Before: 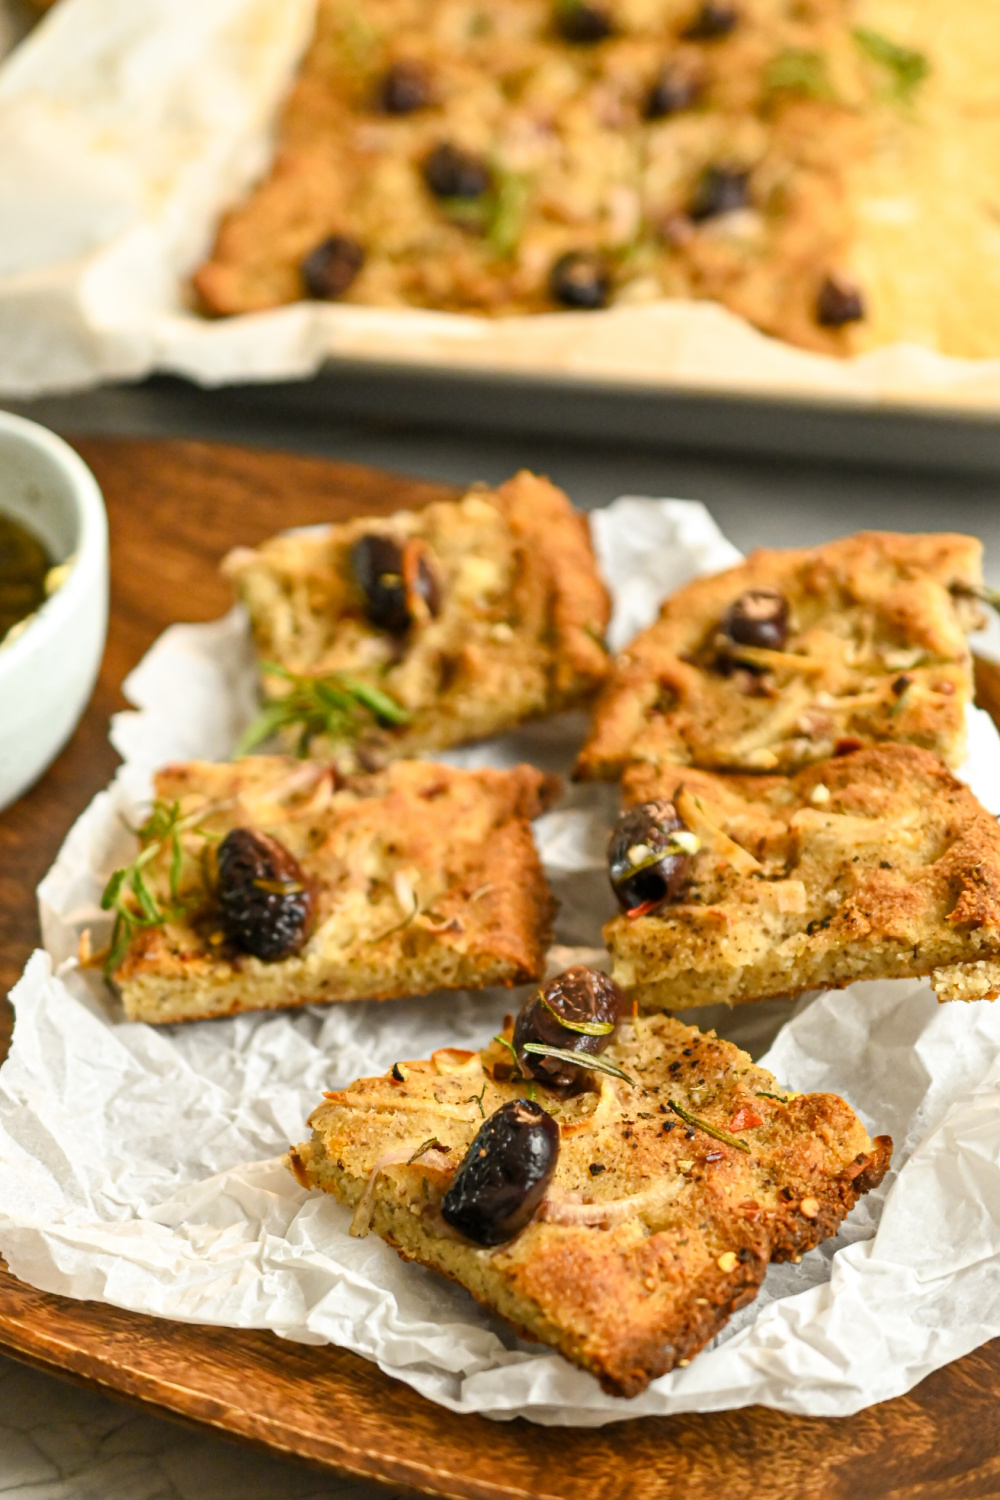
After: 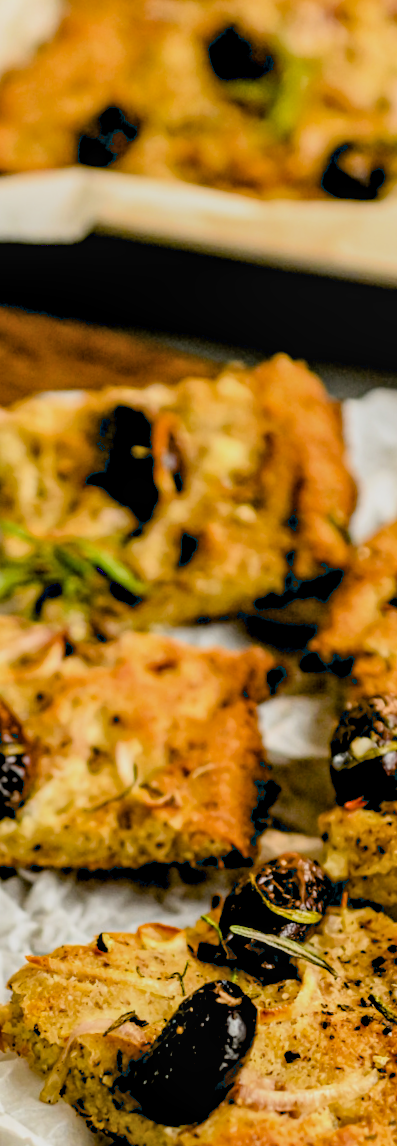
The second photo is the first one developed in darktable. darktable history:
local contrast: on, module defaults
crop and rotate: left 29.476%, top 10.214%, right 35.32%, bottom 17.333%
filmic rgb: threshold 3 EV, hardness 4.17, latitude 50%, contrast 1.1, preserve chrominance max RGB, color science v6 (2022), contrast in shadows safe, contrast in highlights safe, enable highlight reconstruction true
rotate and perspective: rotation 5.12°, automatic cropping off
exposure: black level correction 0.056, exposure -0.039 EV, compensate highlight preservation false
